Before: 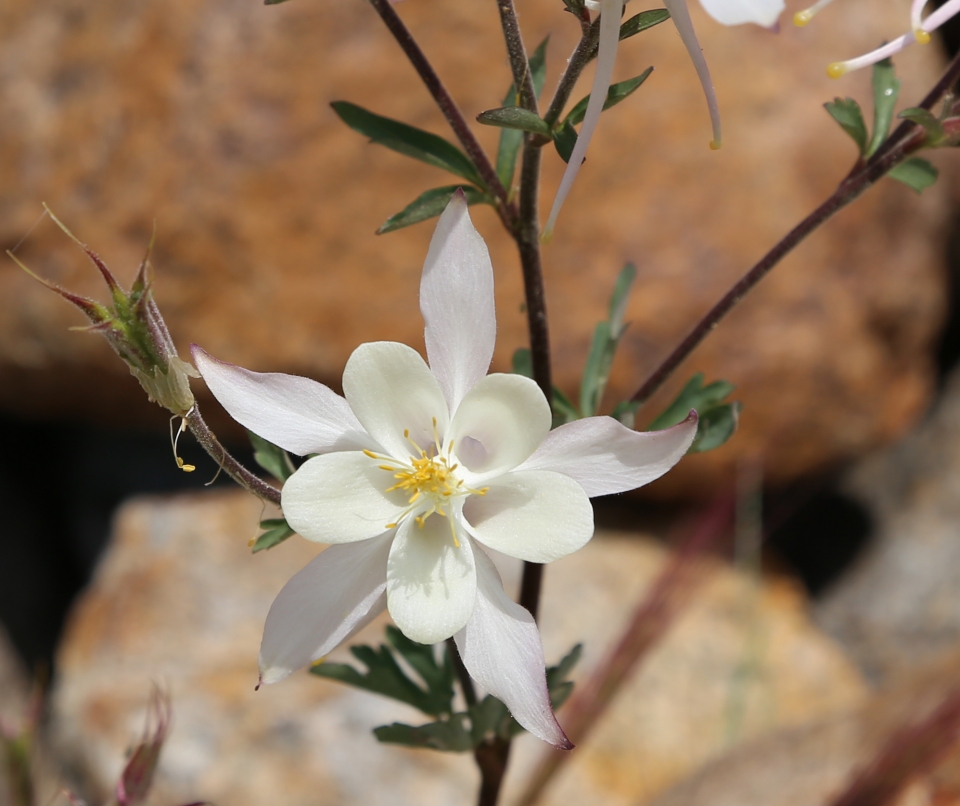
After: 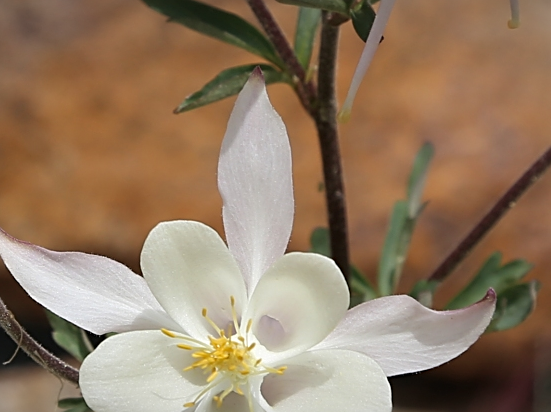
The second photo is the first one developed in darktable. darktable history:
sharpen: on, module defaults
vignetting: fall-off start 99.03%, fall-off radius 98.8%, width/height ratio 1.423, unbound false
crop: left 21.118%, top 15.018%, right 21.446%, bottom 33.85%
